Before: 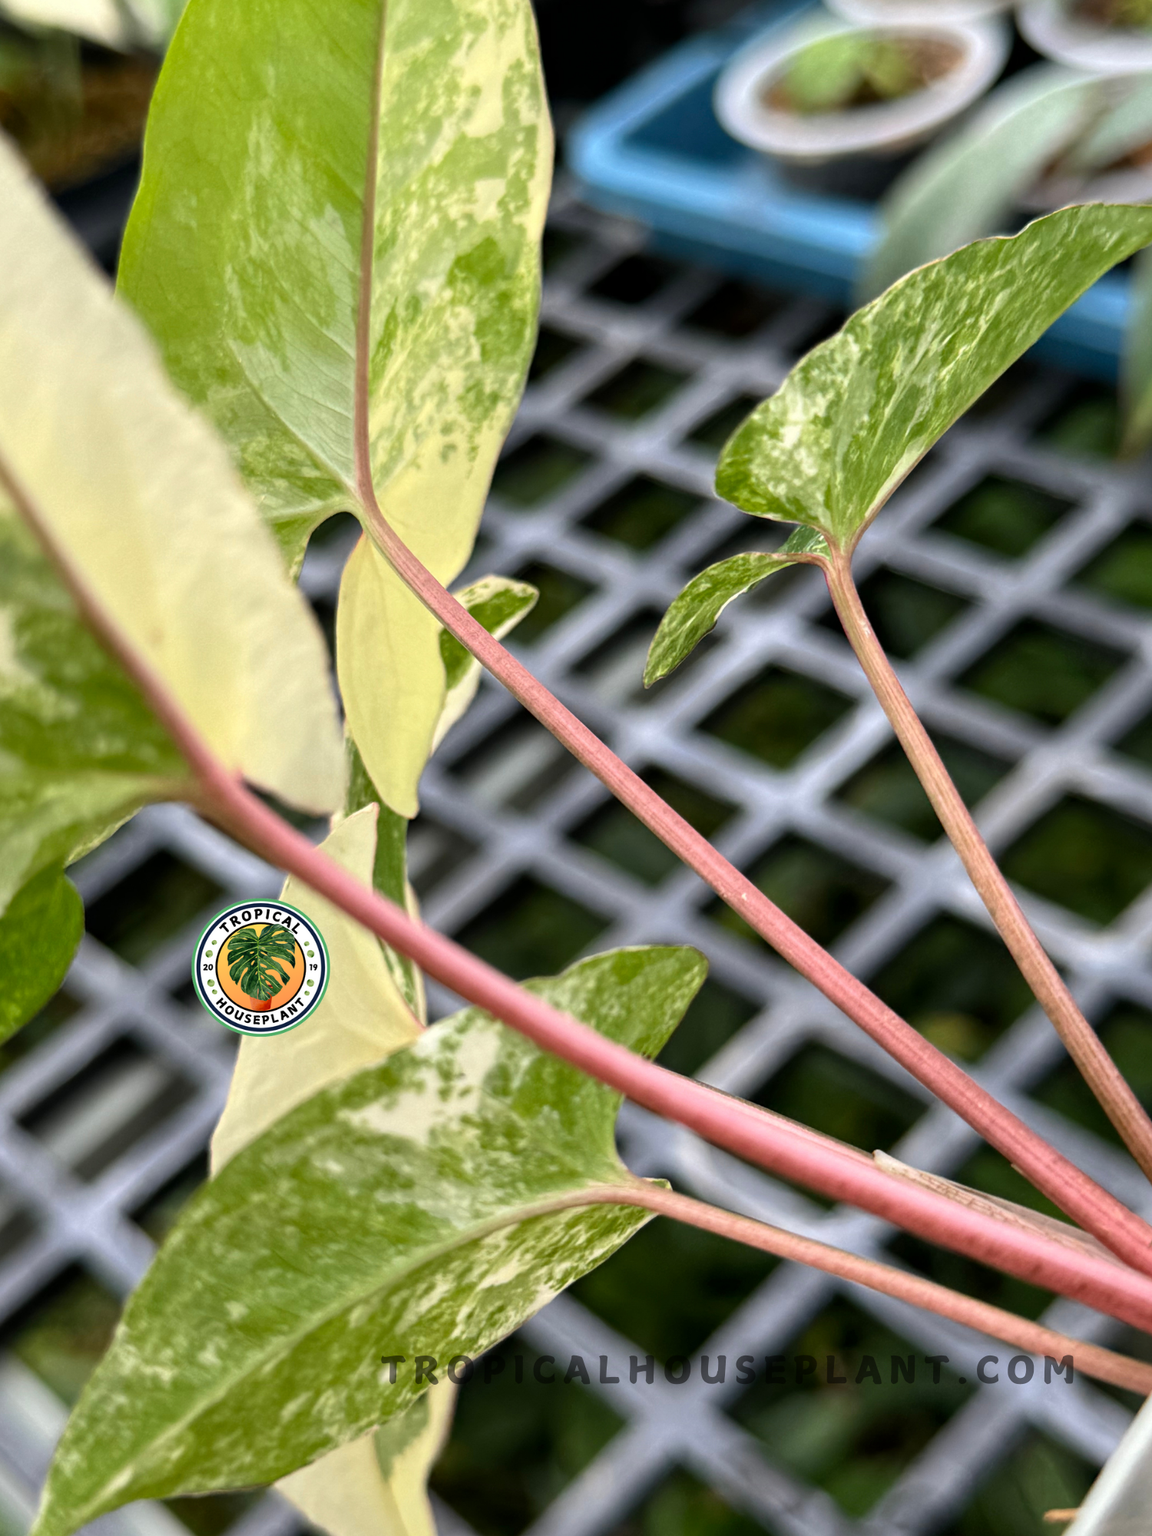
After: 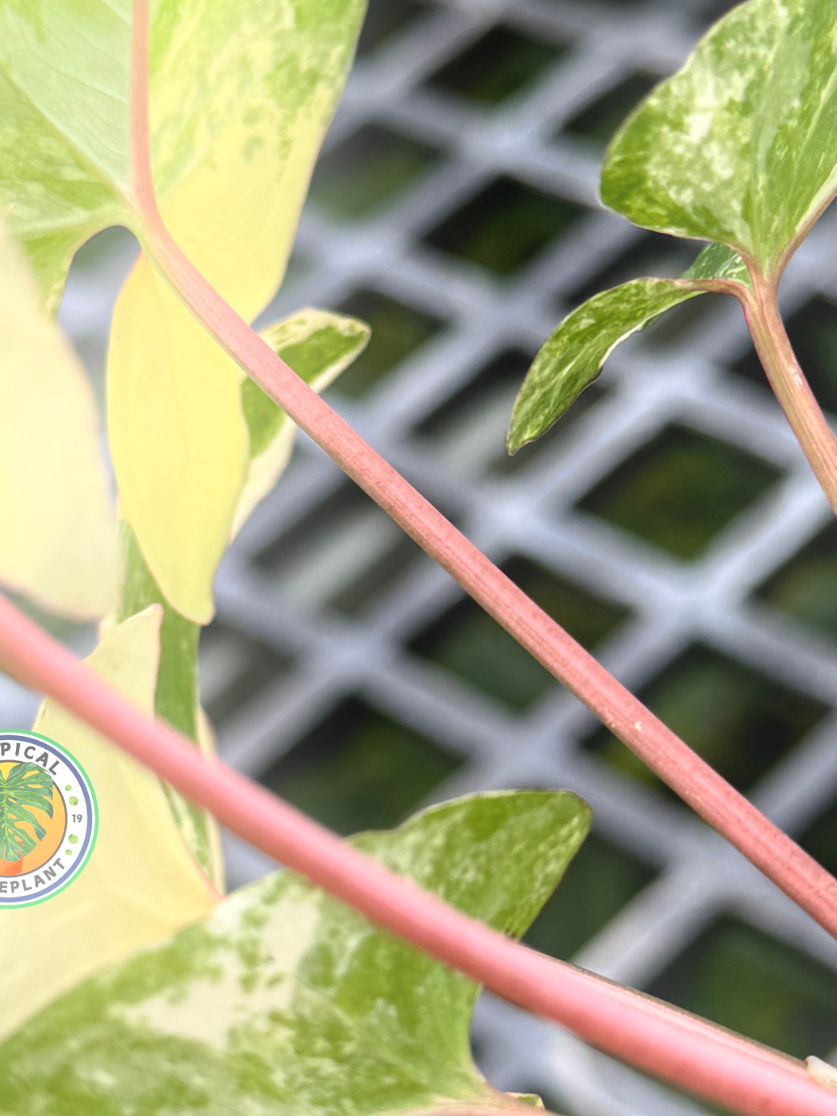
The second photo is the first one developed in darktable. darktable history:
crop and rotate: left 22.13%, top 22.054%, right 22.026%, bottom 22.102%
bloom: threshold 82.5%, strength 16.25%
